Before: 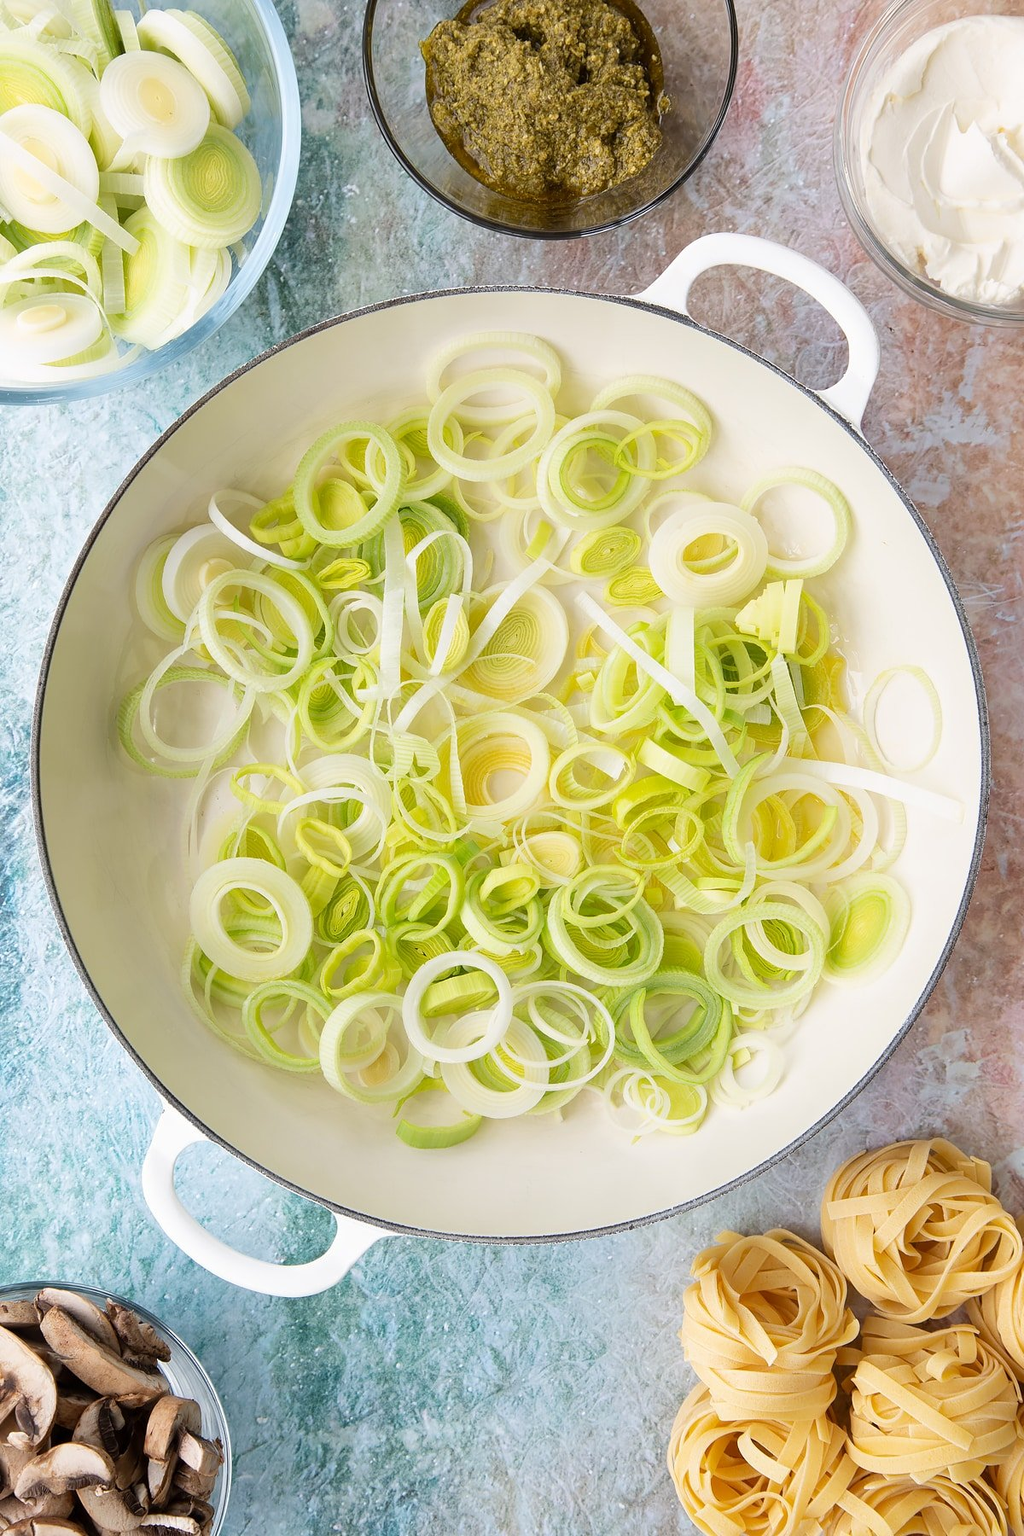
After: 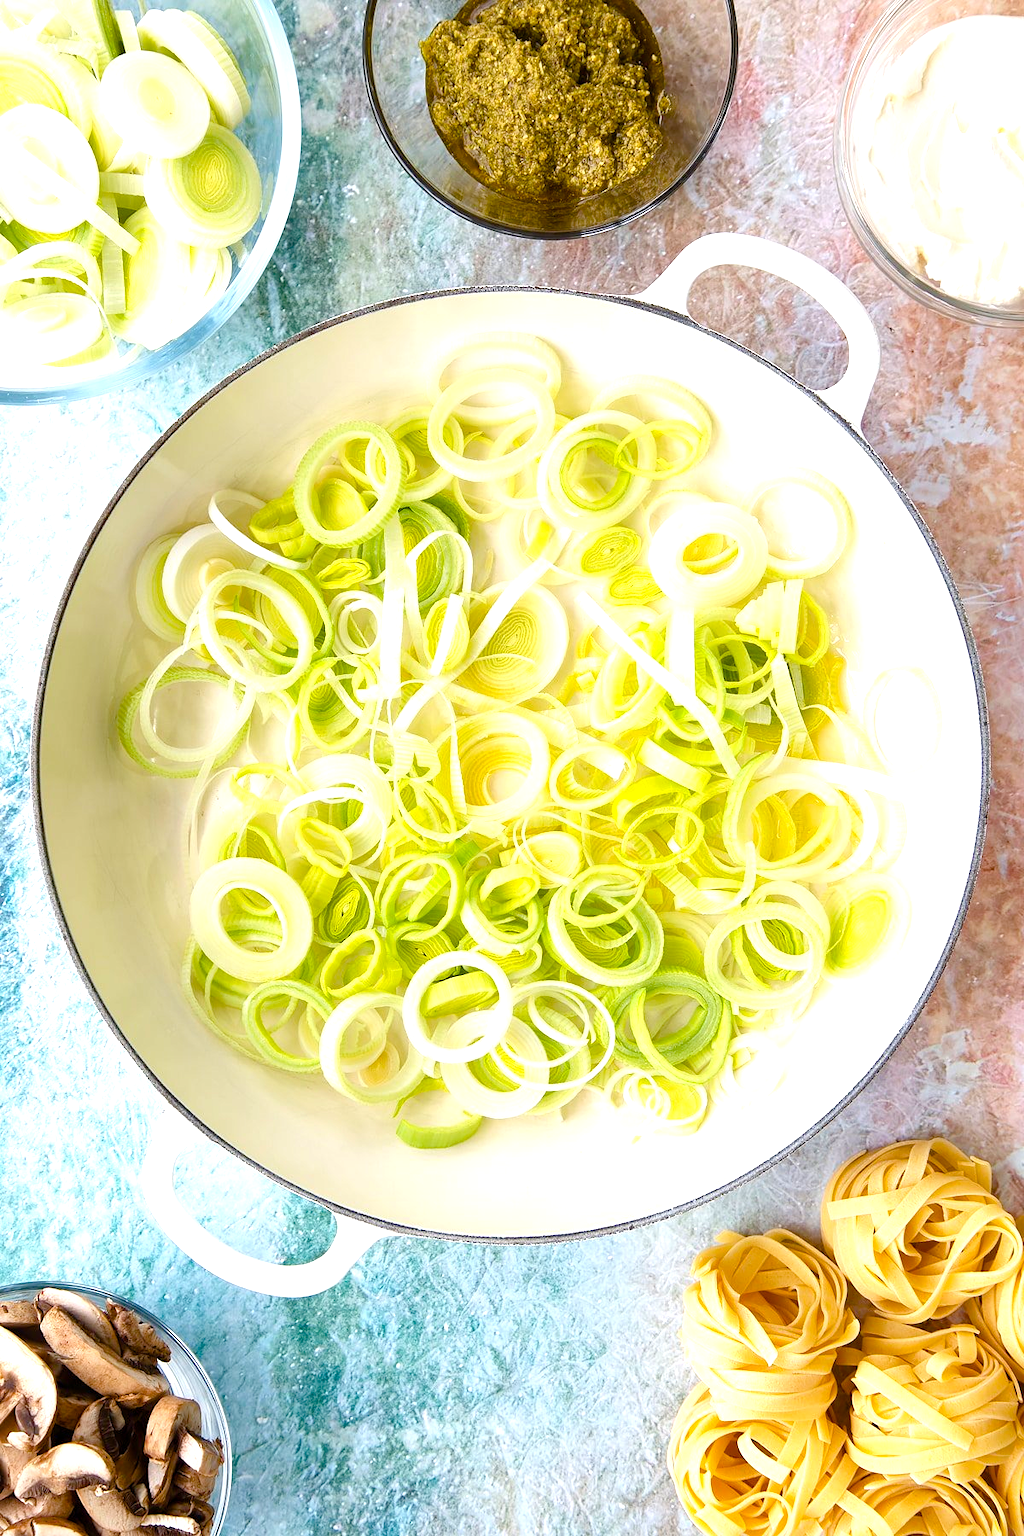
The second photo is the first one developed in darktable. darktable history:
color balance rgb: linear chroma grading › shadows -2.2%, linear chroma grading › highlights -15%, linear chroma grading › global chroma -10%, linear chroma grading › mid-tones -10%, perceptual saturation grading › global saturation 45%, perceptual saturation grading › highlights -50%, perceptual saturation grading › shadows 30%, perceptual brilliance grading › global brilliance 18%, global vibrance 45%
rotate and perspective: crop left 0, crop top 0
